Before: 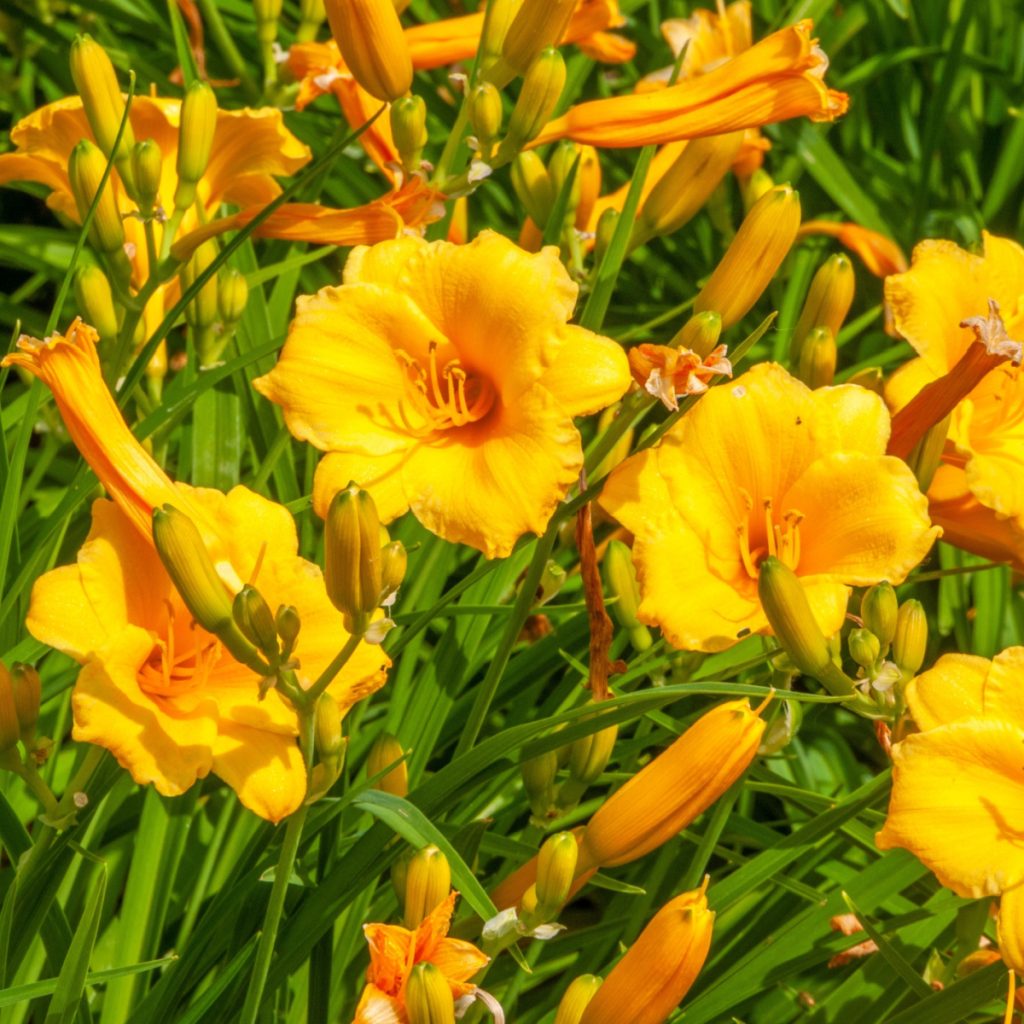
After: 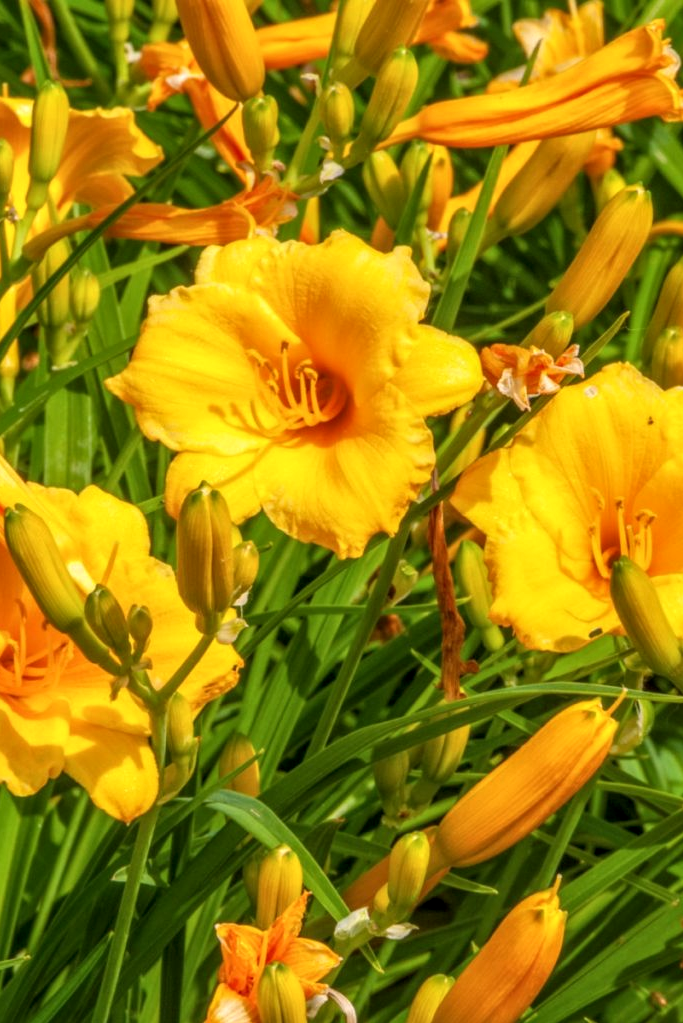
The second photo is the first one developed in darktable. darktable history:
crop and rotate: left 14.483%, right 18.759%
local contrast: on, module defaults
